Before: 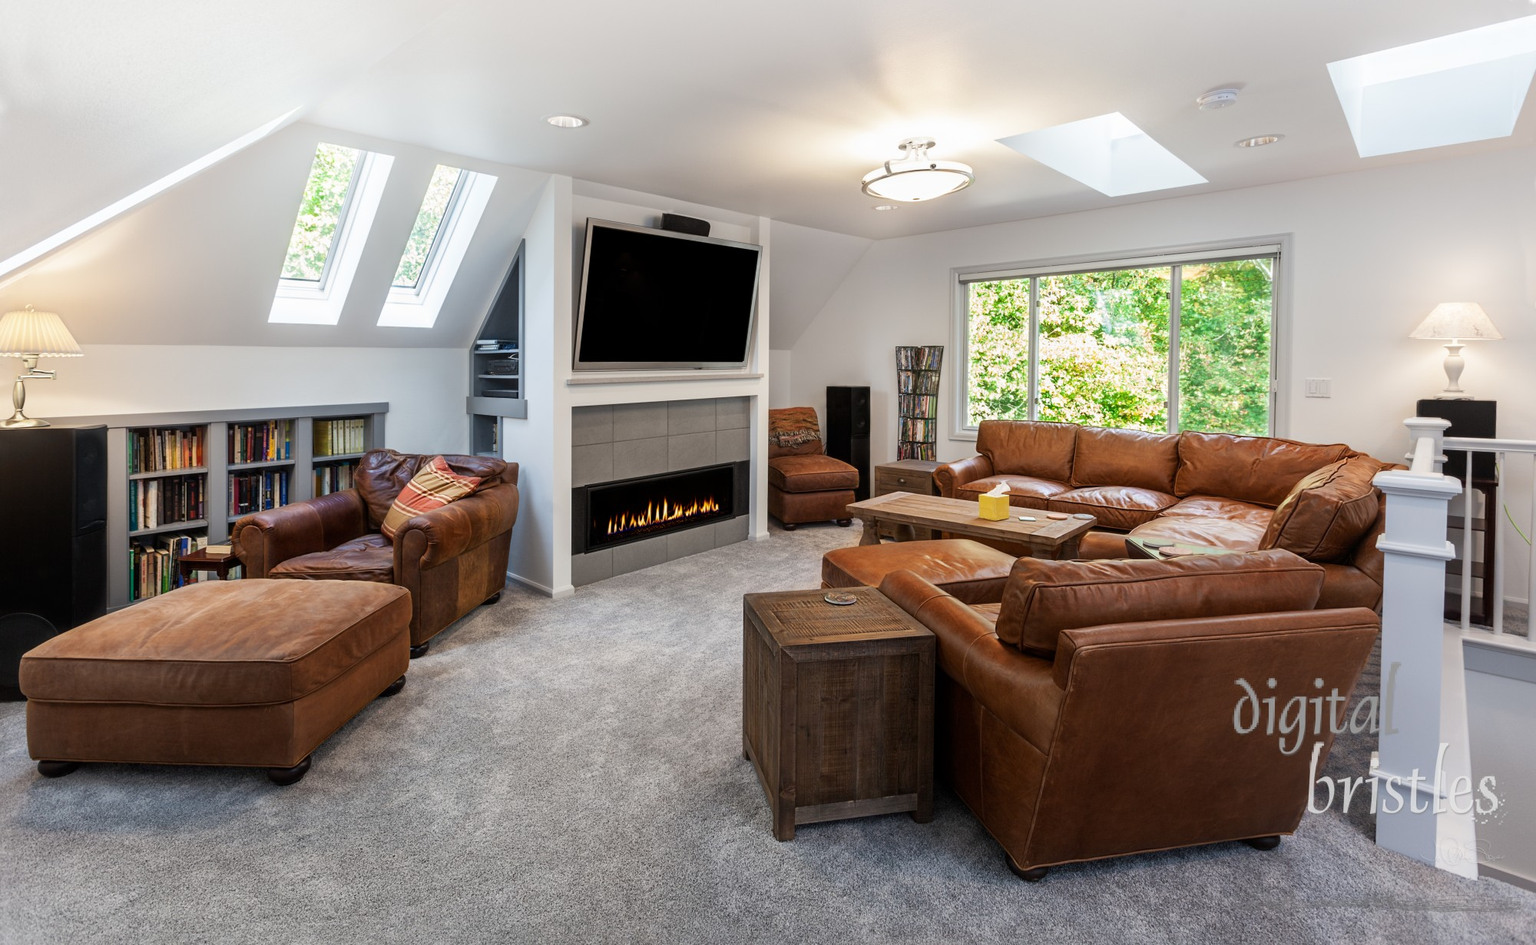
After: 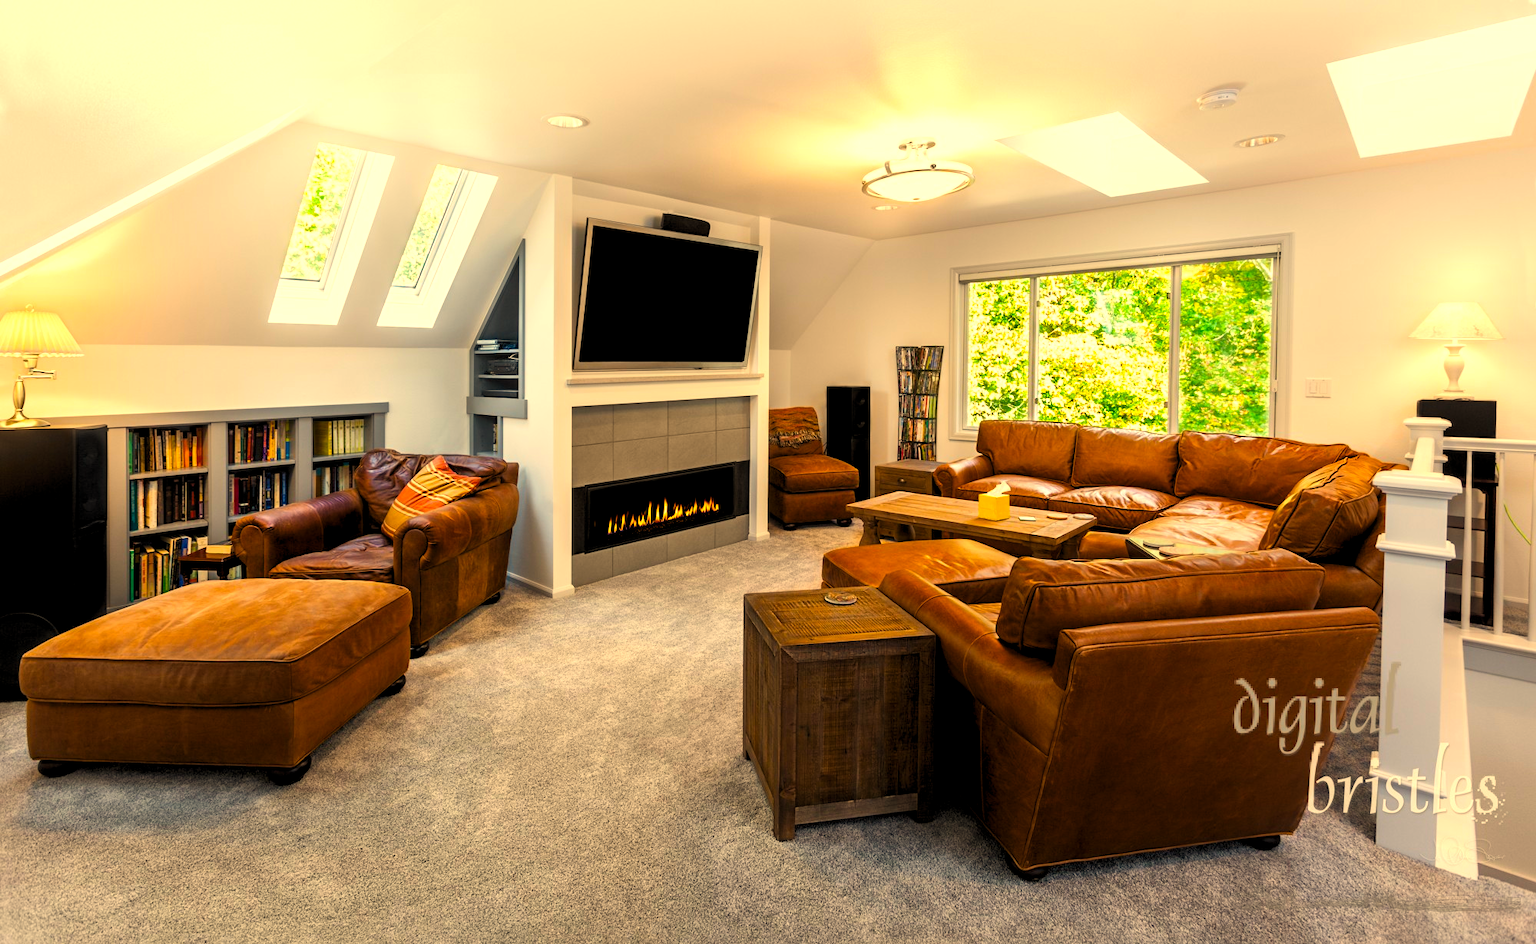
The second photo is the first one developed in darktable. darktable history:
levels: levels [0.055, 0.477, 0.9]
white balance: red 1.123, blue 0.83
color balance rgb: linear chroma grading › global chroma 15%, perceptual saturation grading › global saturation 30%
